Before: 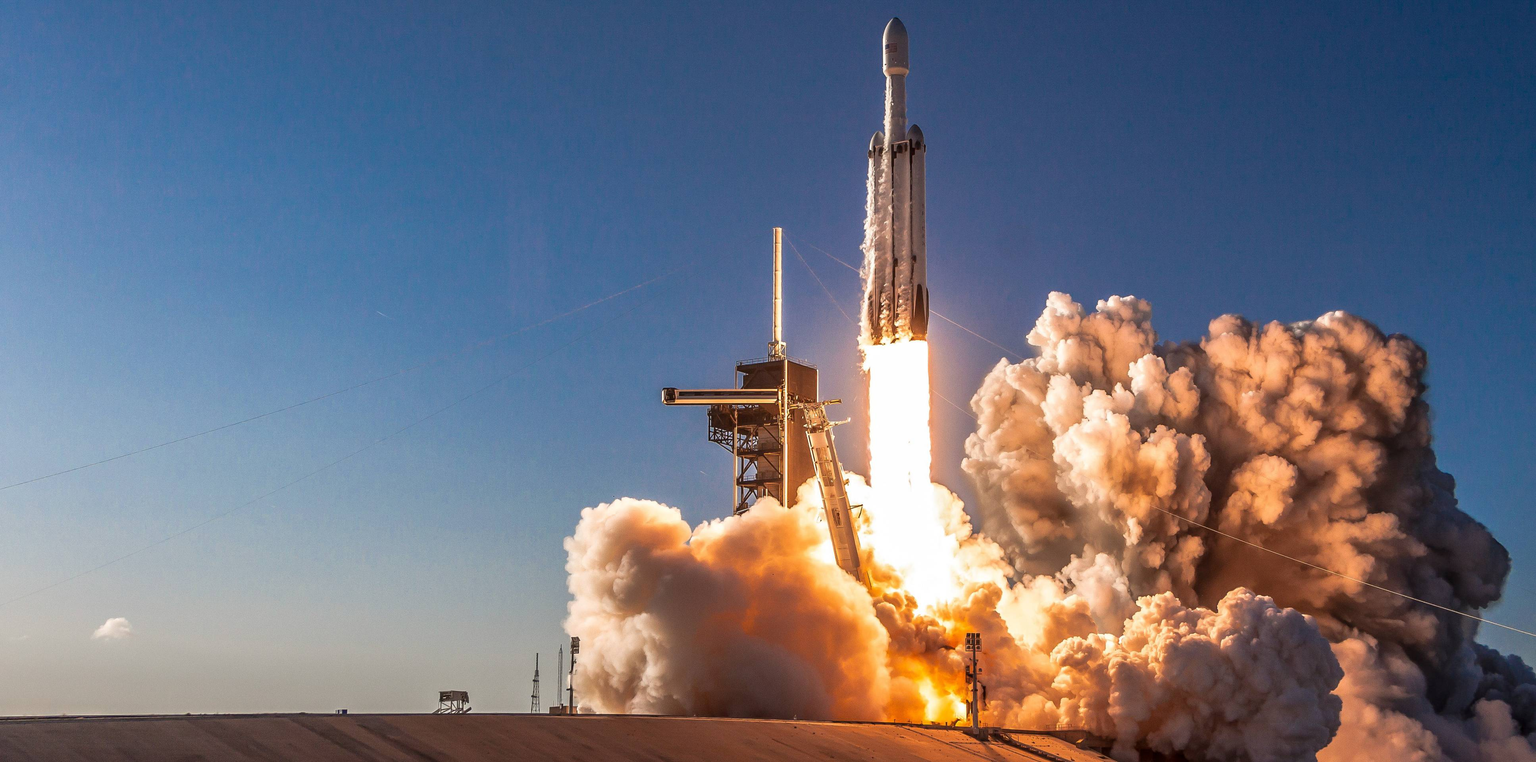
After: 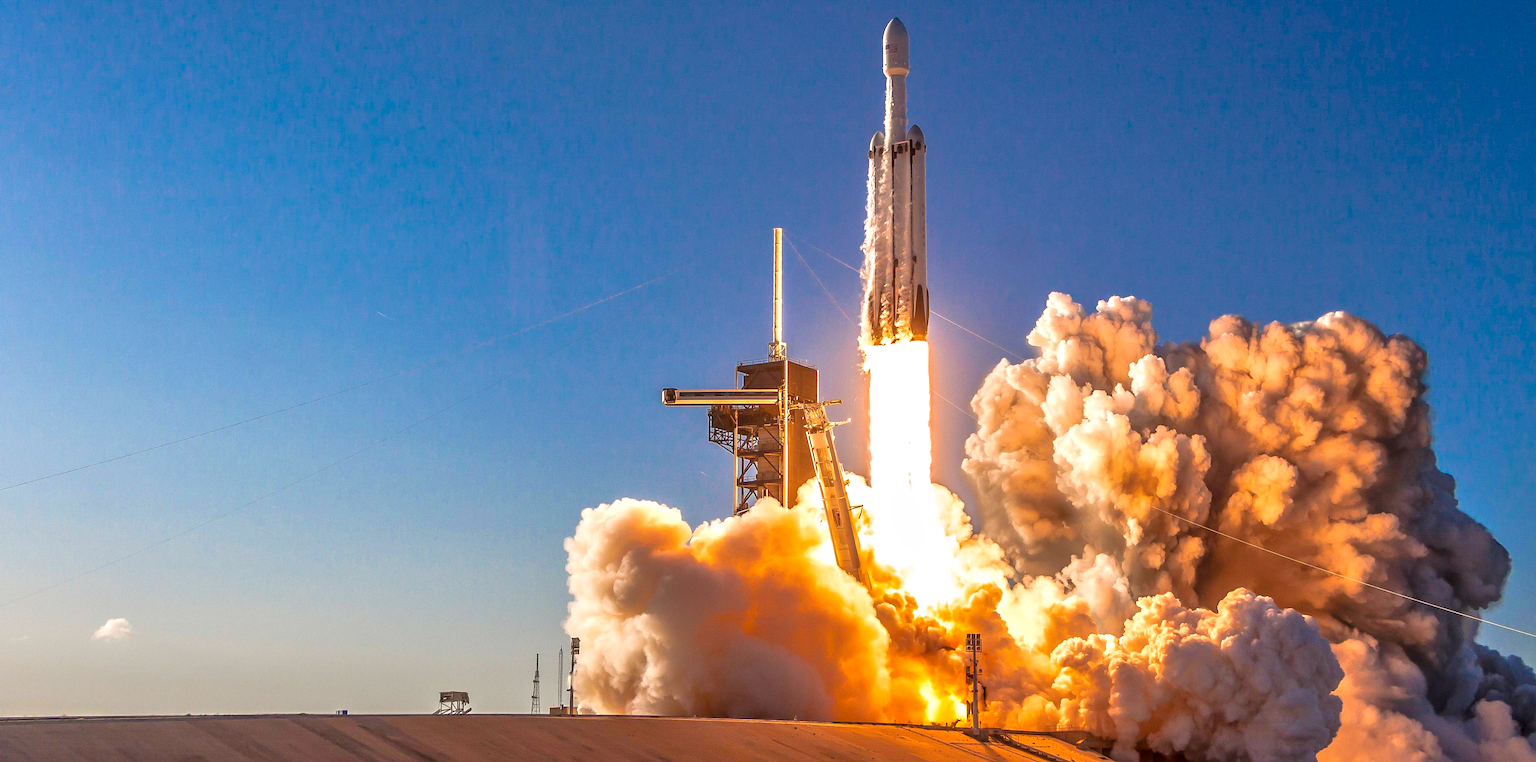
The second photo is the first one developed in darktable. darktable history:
tone equalizer: -8 EV 1.03 EV, -7 EV 1.01 EV, -6 EV 0.997 EV, -5 EV 1.01 EV, -4 EV 1.04 EV, -3 EV 0.721 EV, -2 EV 0.476 EV, -1 EV 0.254 EV, mask exposure compensation -0.487 EV
color balance rgb: linear chroma grading › global chroma 15.259%, perceptual saturation grading › global saturation 2.202%, global vibrance 20%
